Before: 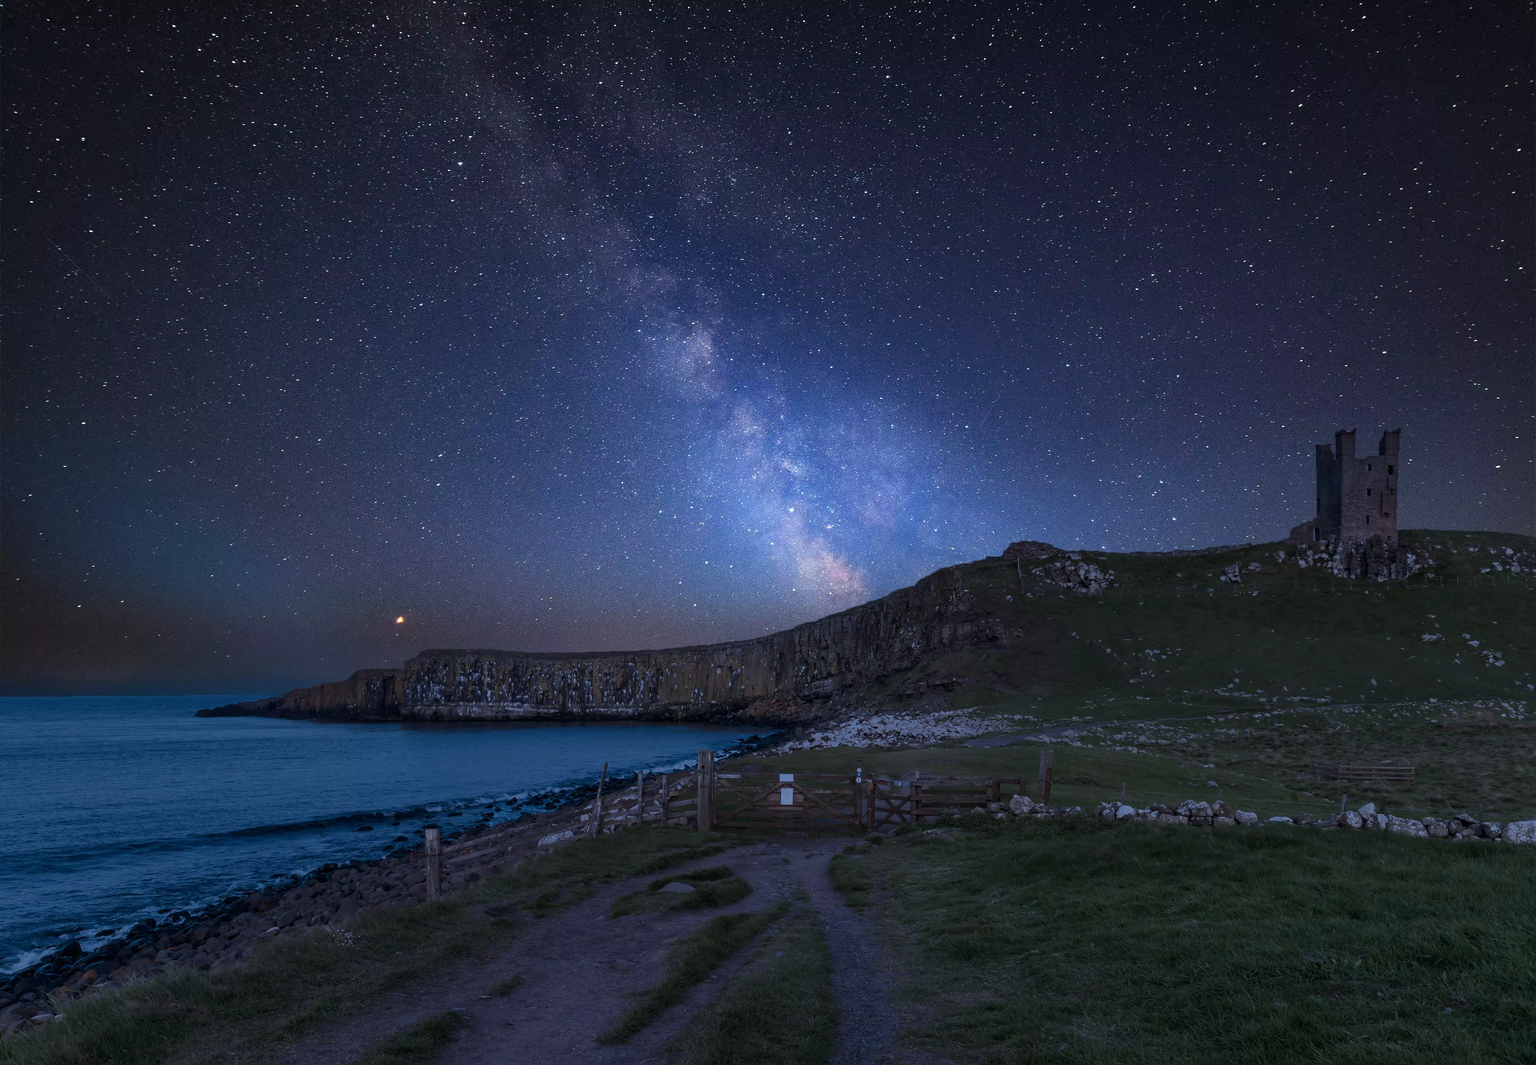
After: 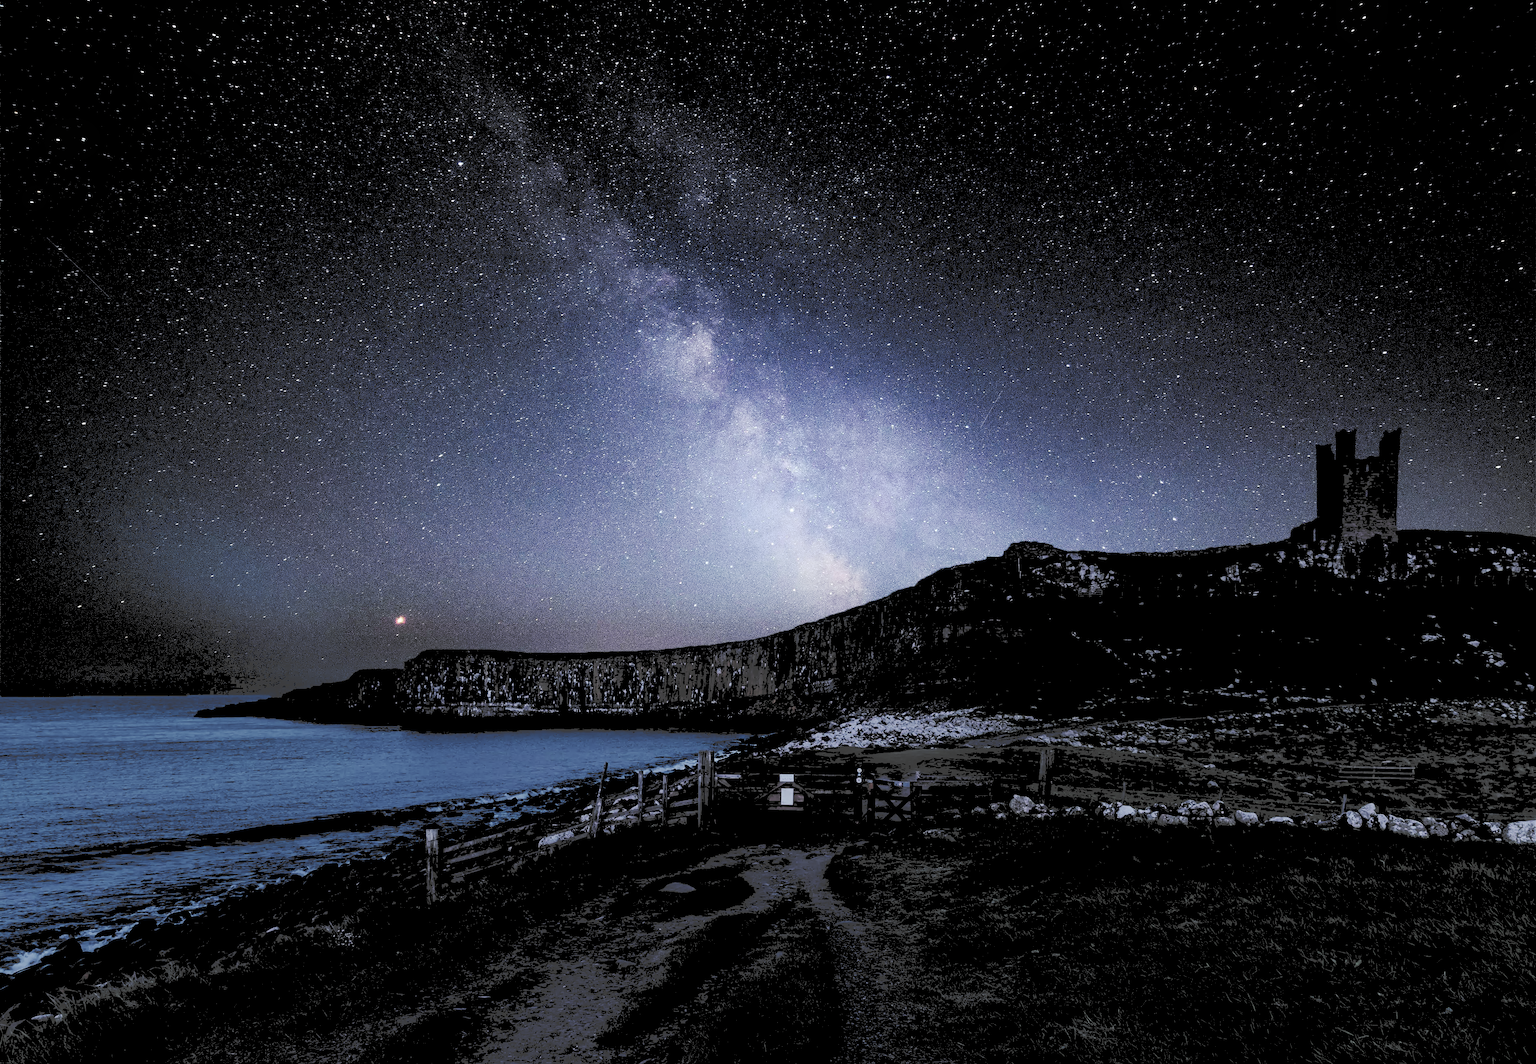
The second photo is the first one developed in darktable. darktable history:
tone curve: curves: ch0 [(0, 0) (0.003, 0.26) (0.011, 0.26) (0.025, 0.26) (0.044, 0.257) (0.069, 0.257) (0.1, 0.257) (0.136, 0.255) (0.177, 0.258) (0.224, 0.272) (0.277, 0.294) (0.335, 0.346) (0.399, 0.422) (0.468, 0.536) (0.543, 0.657) (0.623, 0.757) (0.709, 0.823) (0.801, 0.872) (0.898, 0.92) (1, 1)], preserve colors none
rgb levels: levels [[0.027, 0.429, 0.996], [0, 0.5, 1], [0, 0.5, 1]]
color zones: curves: ch0 [(0, 0.6) (0.129, 0.508) (0.193, 0.483) (0.429, 0.5) (0.571, 0.5) (0.714, 0.5) (0.857, 0.5) (1, 0.6)]; ch1 [(0, 0.481) (0.112, 0.245) (0.213, 0.223) (0.429, 0.233) (0.571, 0.231) (0.683, 0.242) (0.857, 0.296) (1, 0.481)]
bloom: size 9%, threshold 100%, strength 7%
